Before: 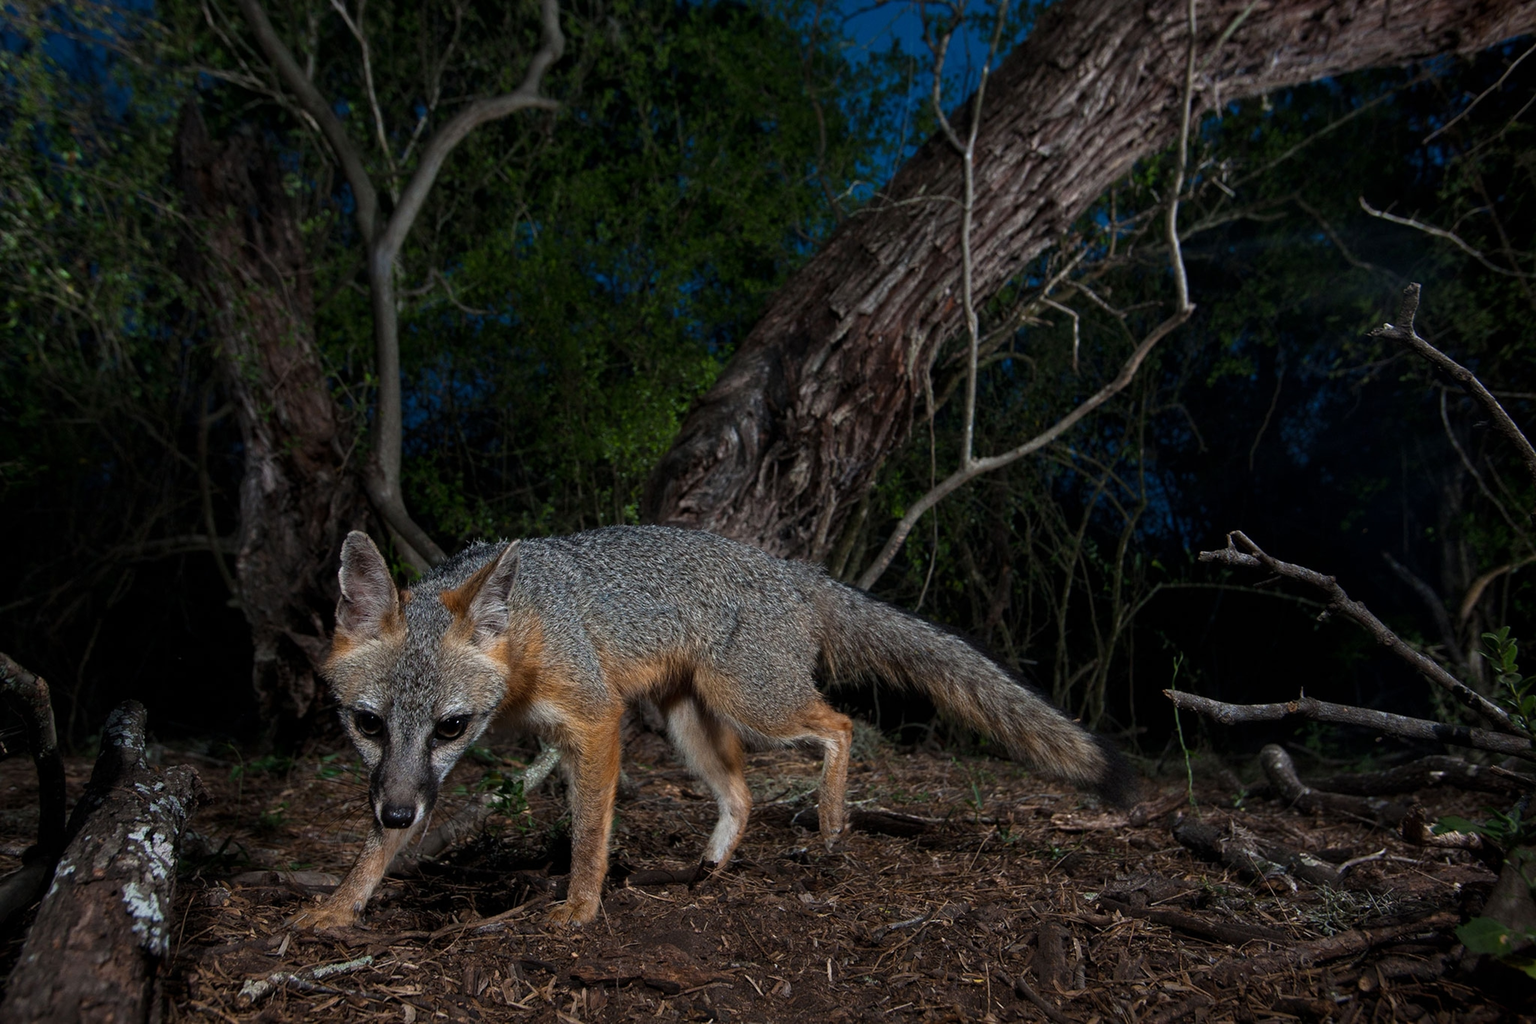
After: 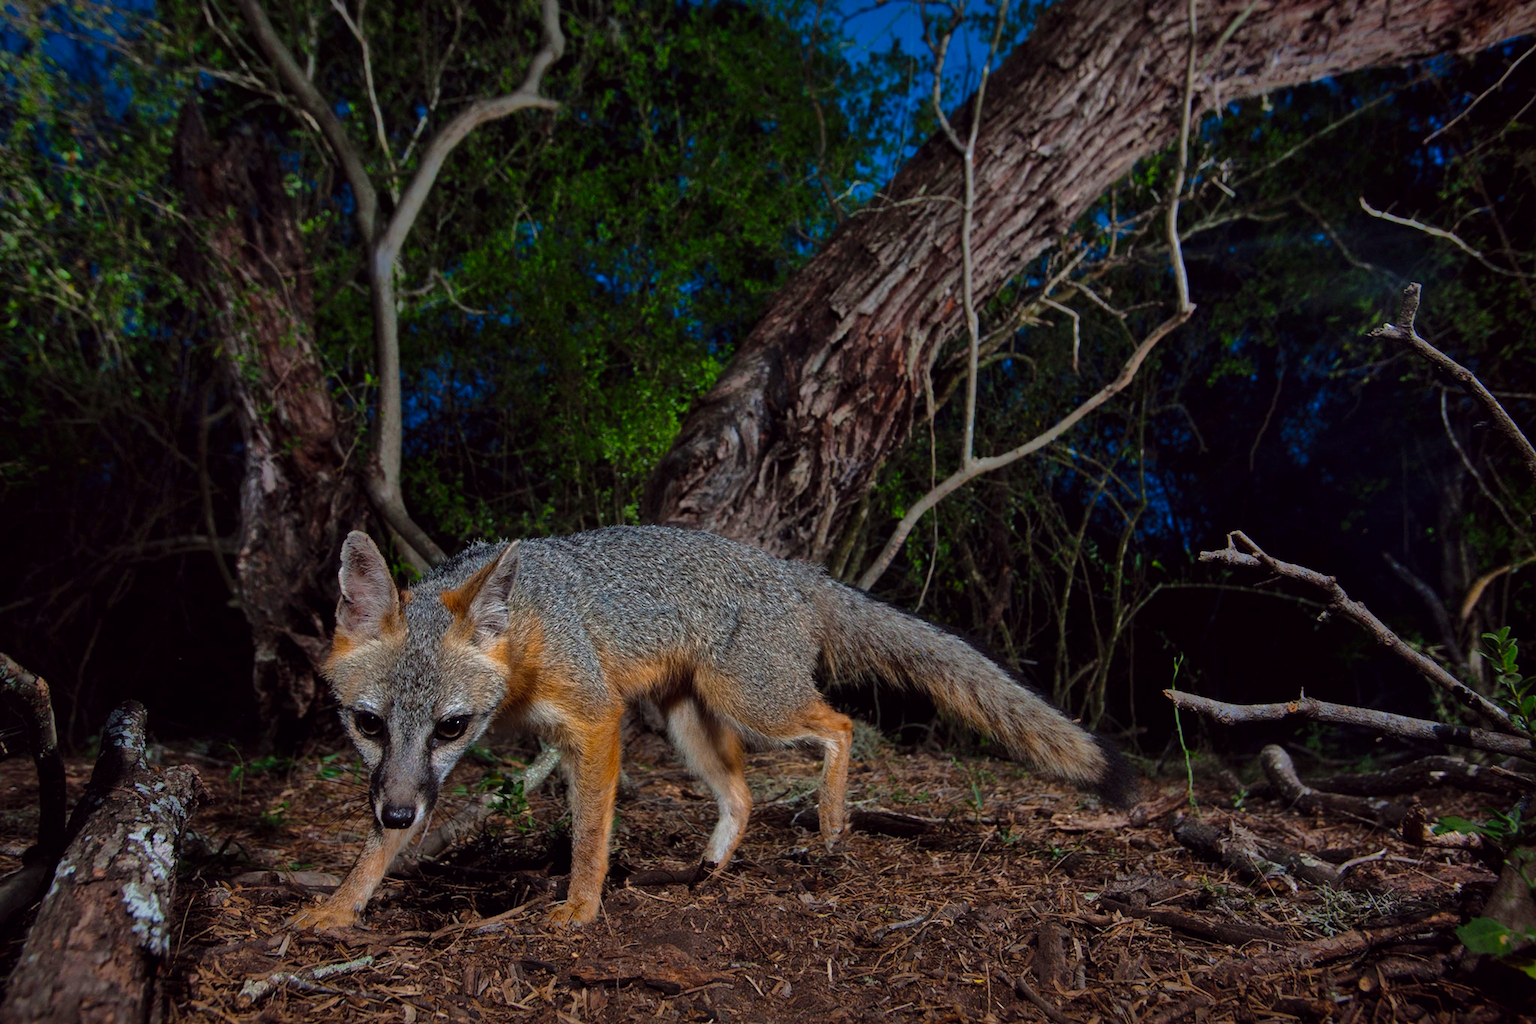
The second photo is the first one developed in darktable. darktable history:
color balance: lift [1, 1.001, 0.999, 1.001], gamma [1, 1.004, 1.007, 0.993], gain [1, 0.991, 0.987, 1.013], contrast 10%, output saturation 120%
shadows and highlights: on, module defaults
